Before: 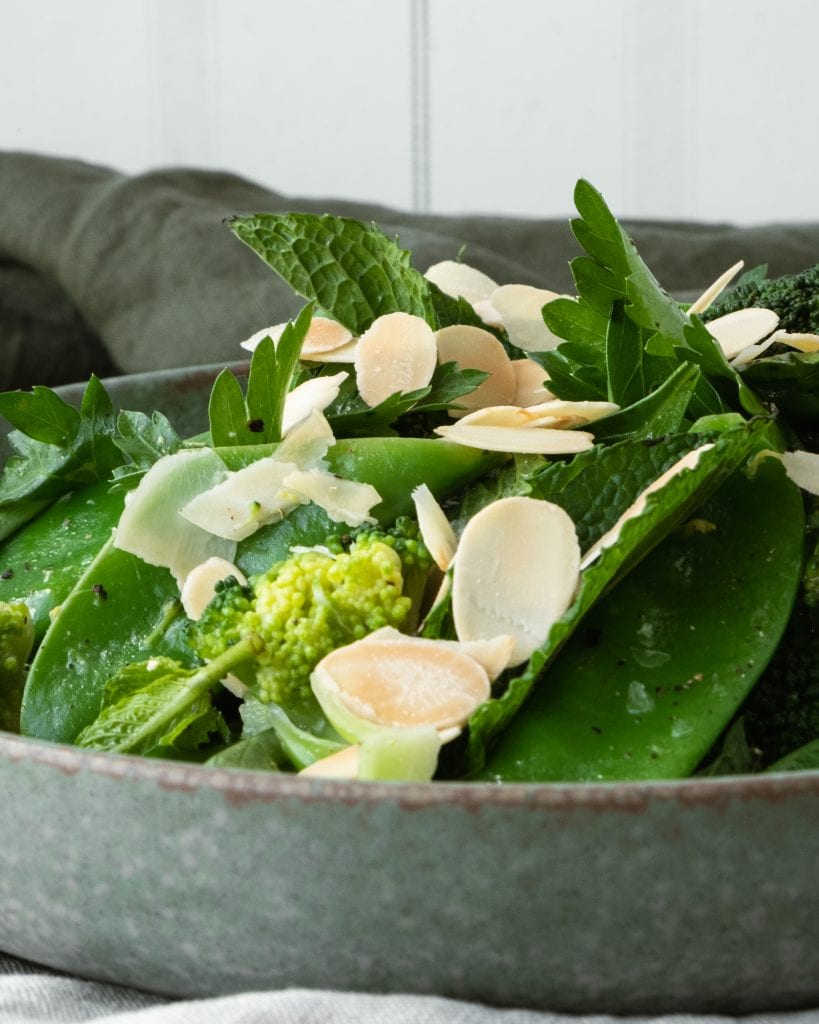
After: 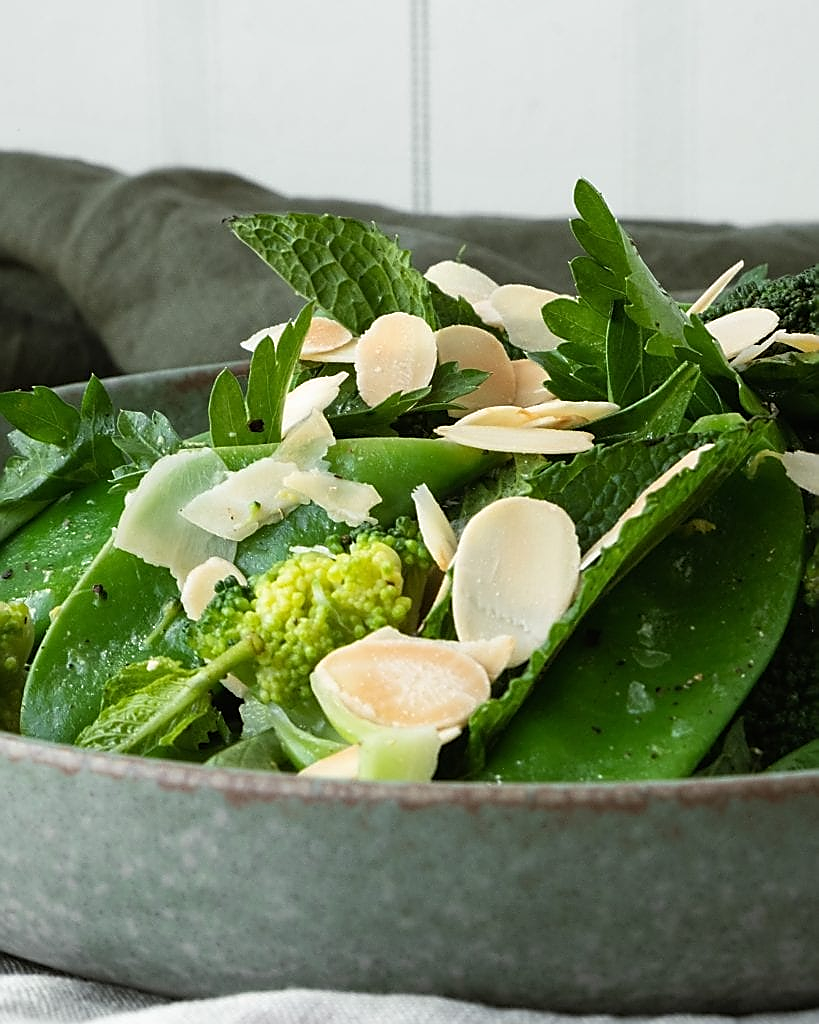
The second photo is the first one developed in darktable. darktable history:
tone equalizer: mask exposure compensation -0.5 EV
sharpen: radius 1.392, amount 1.26, threshold 0.605
